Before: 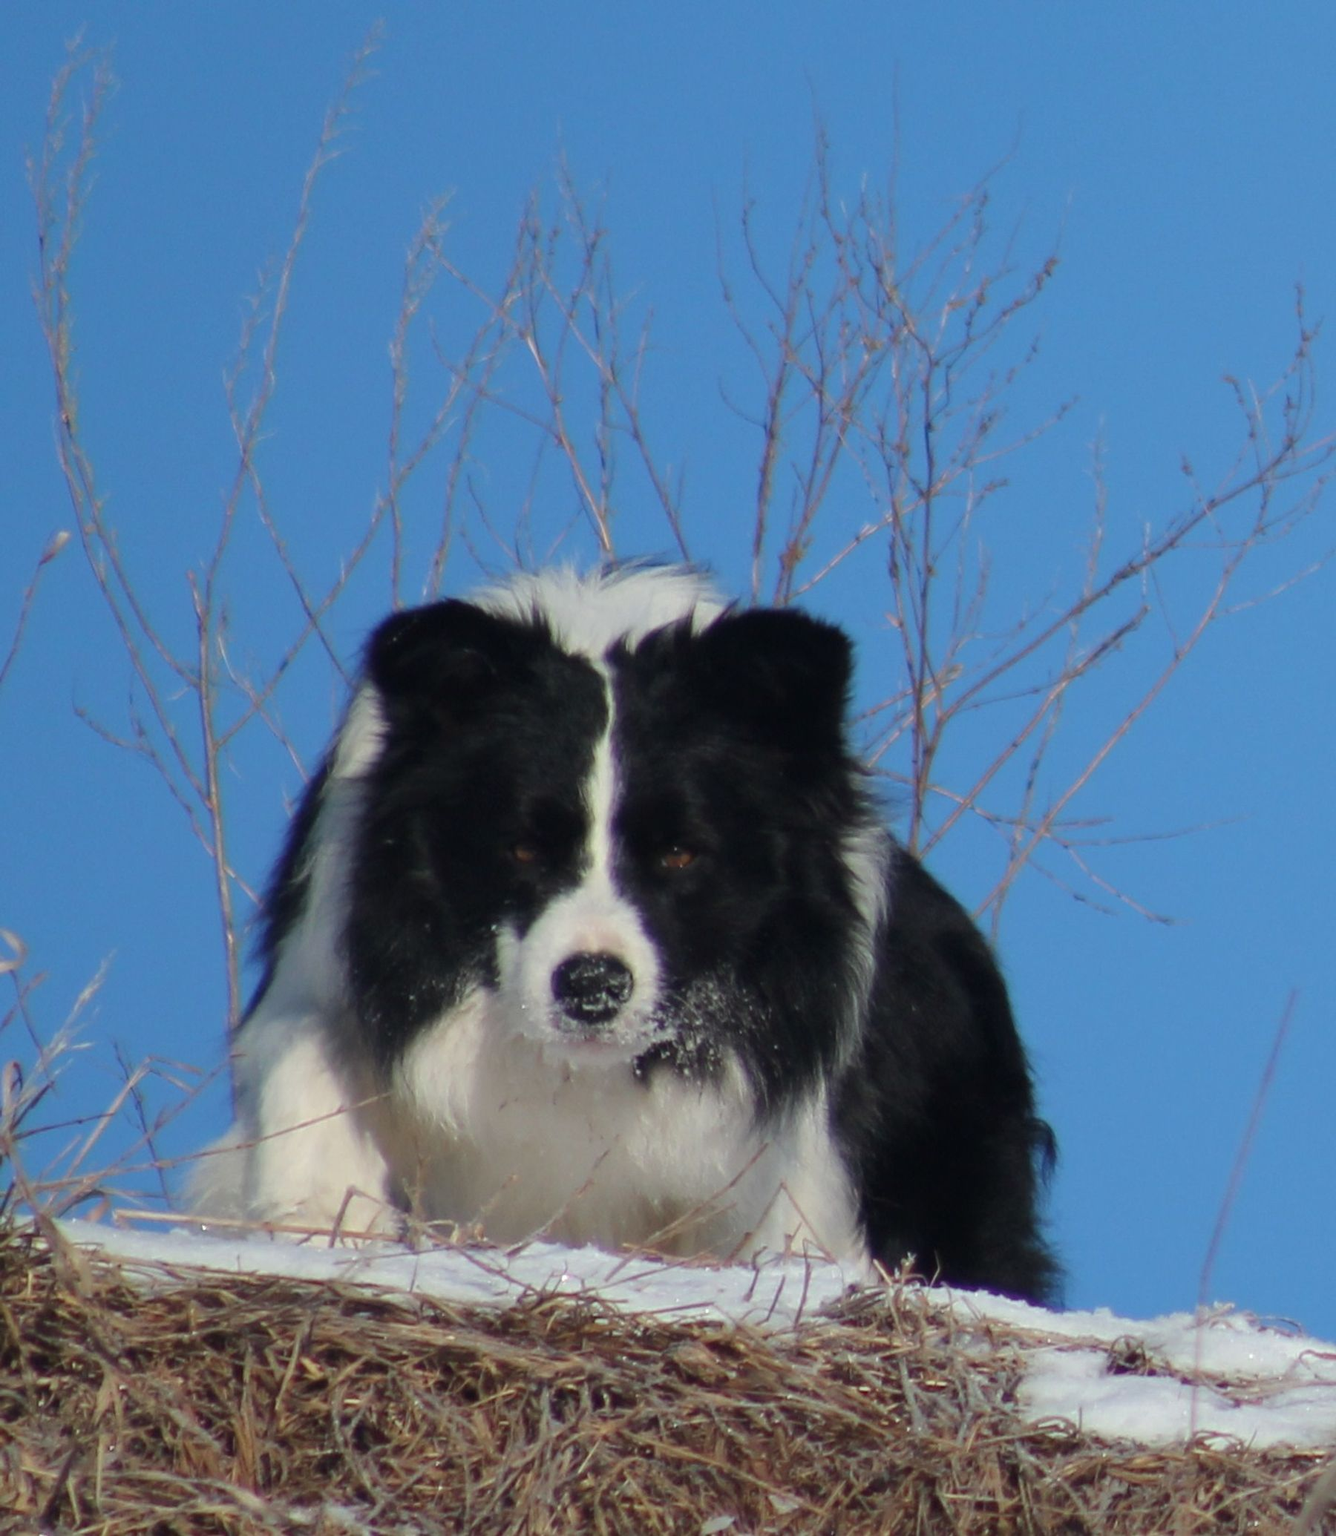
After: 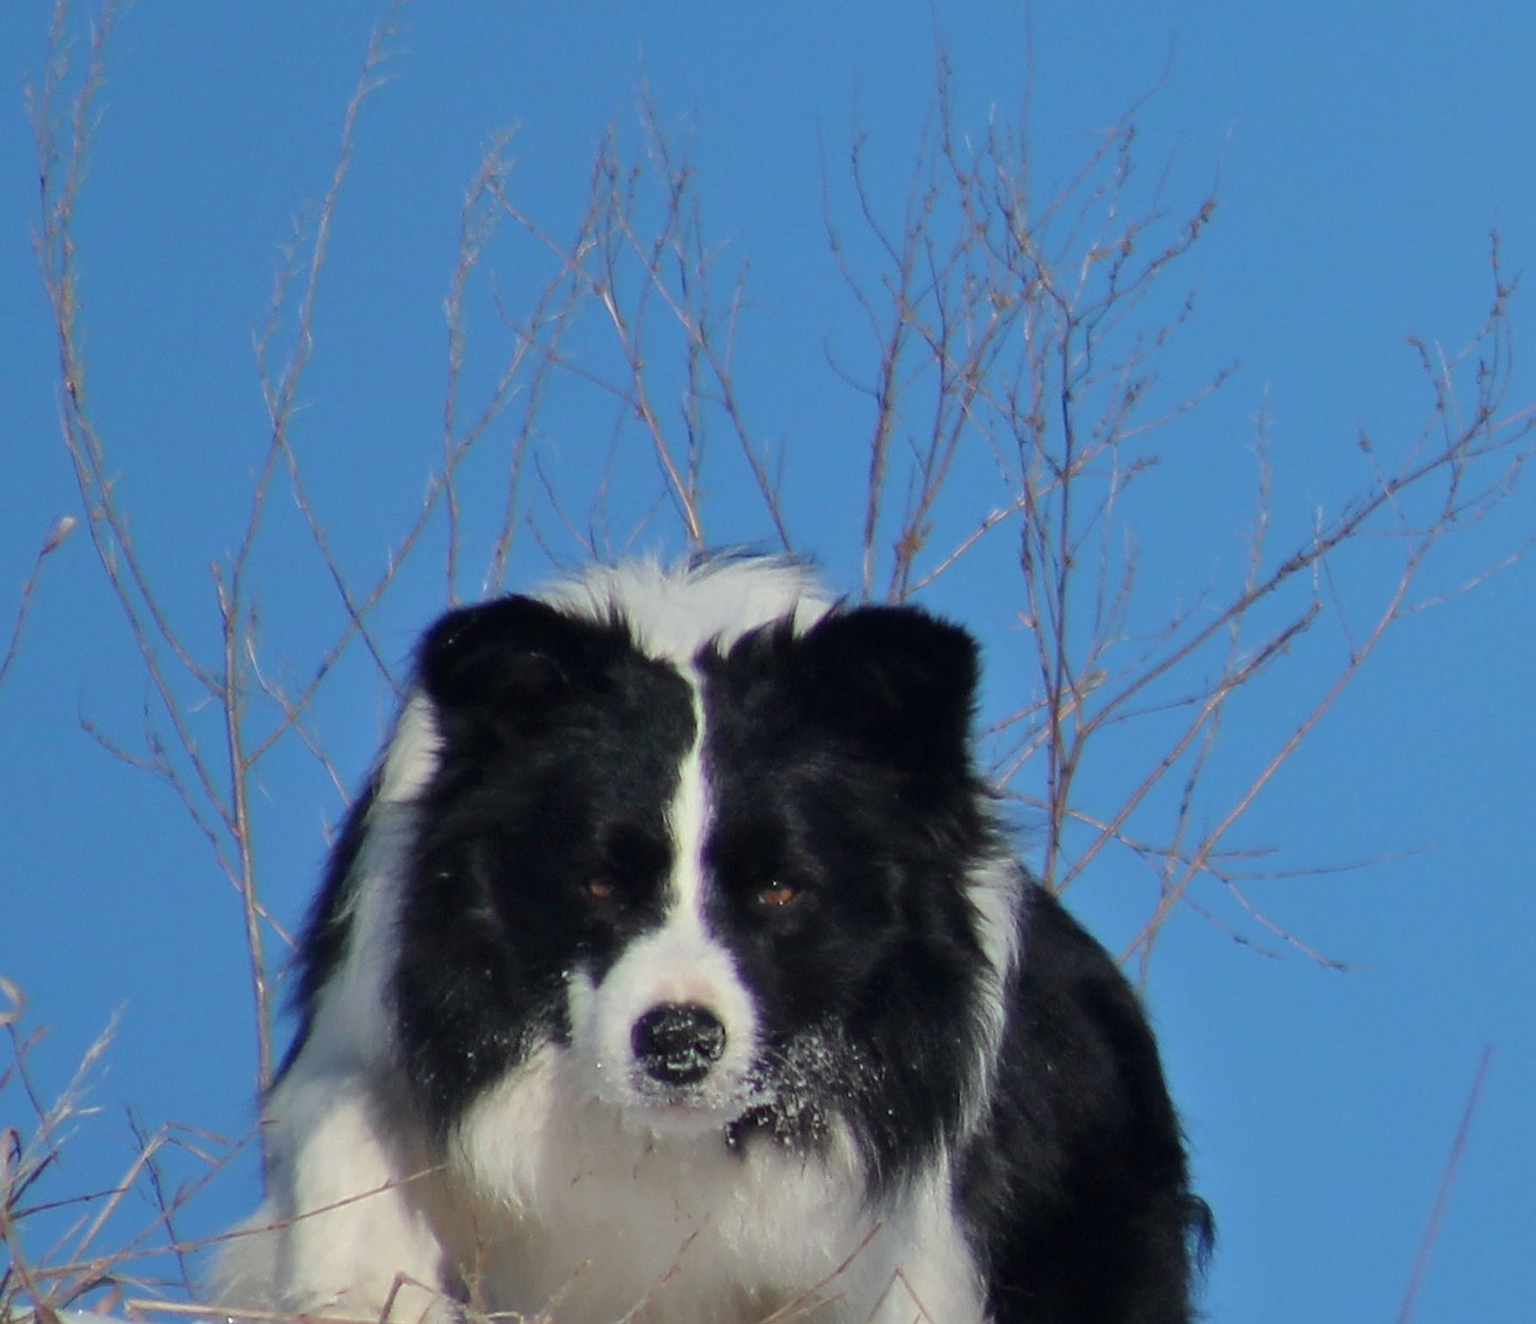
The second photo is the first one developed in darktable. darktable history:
shadows and highlights: shadows color adjustment 97.66%, soften with gaussian
exposure: black level correction 0.002, compensate highlight preservation false
crop: left 0.387%, top 5.469%, bottom 19.809%
sharpen: on, module defaults
